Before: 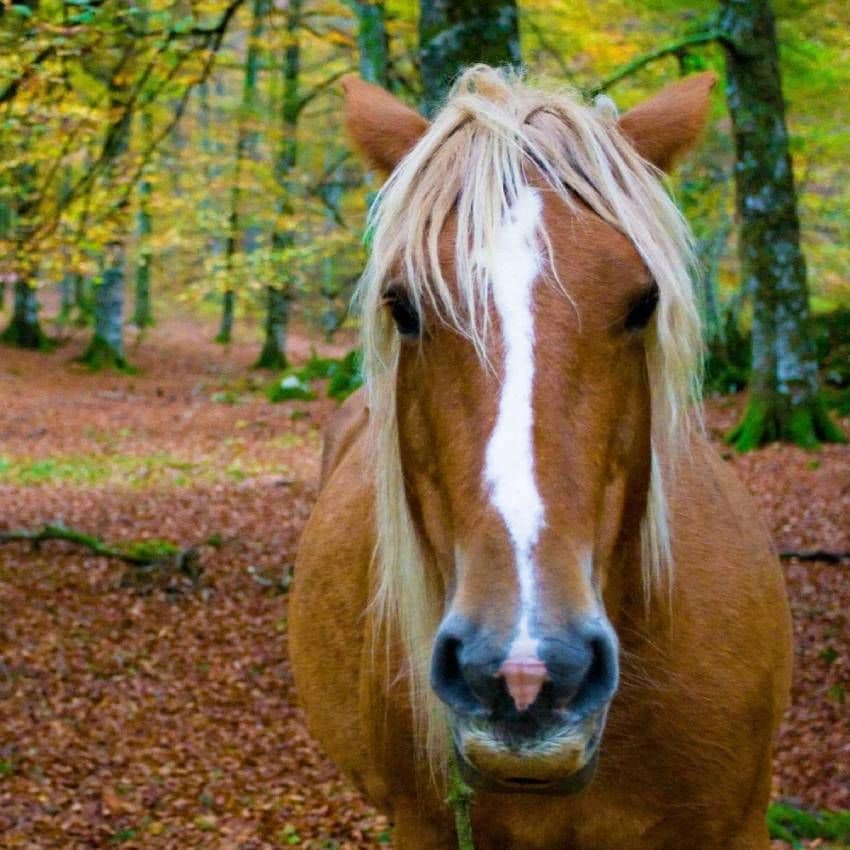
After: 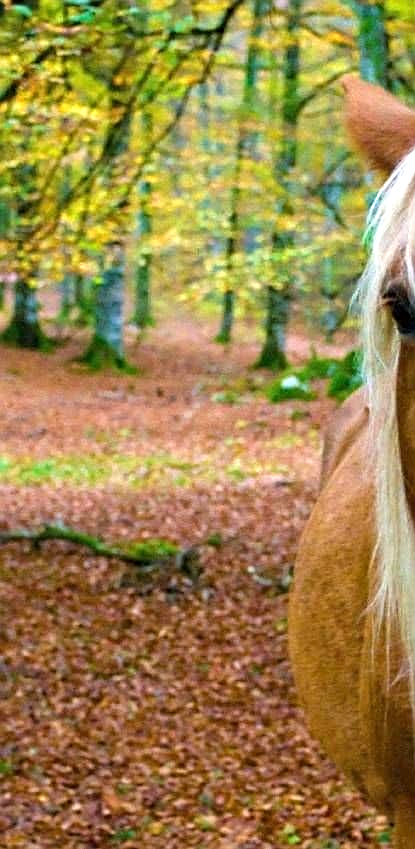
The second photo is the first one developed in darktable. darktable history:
crop and rotate: left 0.041%, top 0%, right 51.102%
exposure: exposure 0.64 EV, compensate exposure bias true, compensate highlight preservation false
sharpen: on, module defaults
